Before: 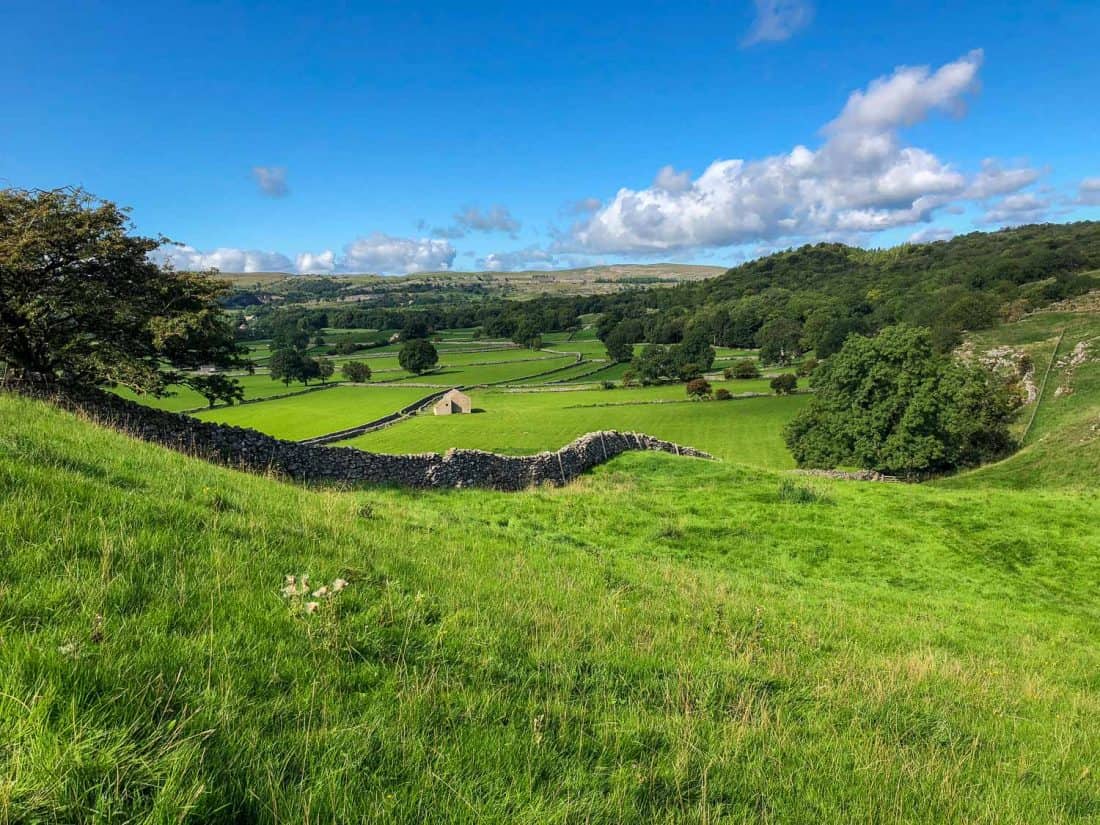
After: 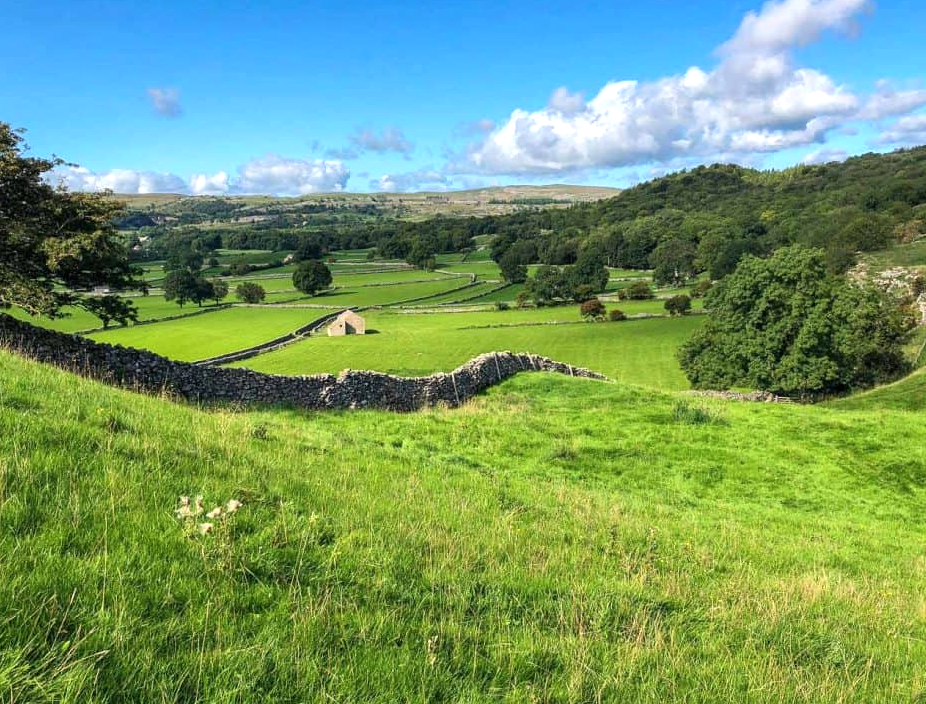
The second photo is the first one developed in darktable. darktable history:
exposure: exposure 0.266 EV, compensate highlight preservation false
shadows and highlights: shadows -11.77, white point adjustment 3.87, highlights 26.91
crop and rotate: left 9.64%, top 9.663%, right 6.108%, bottom 4.905%
